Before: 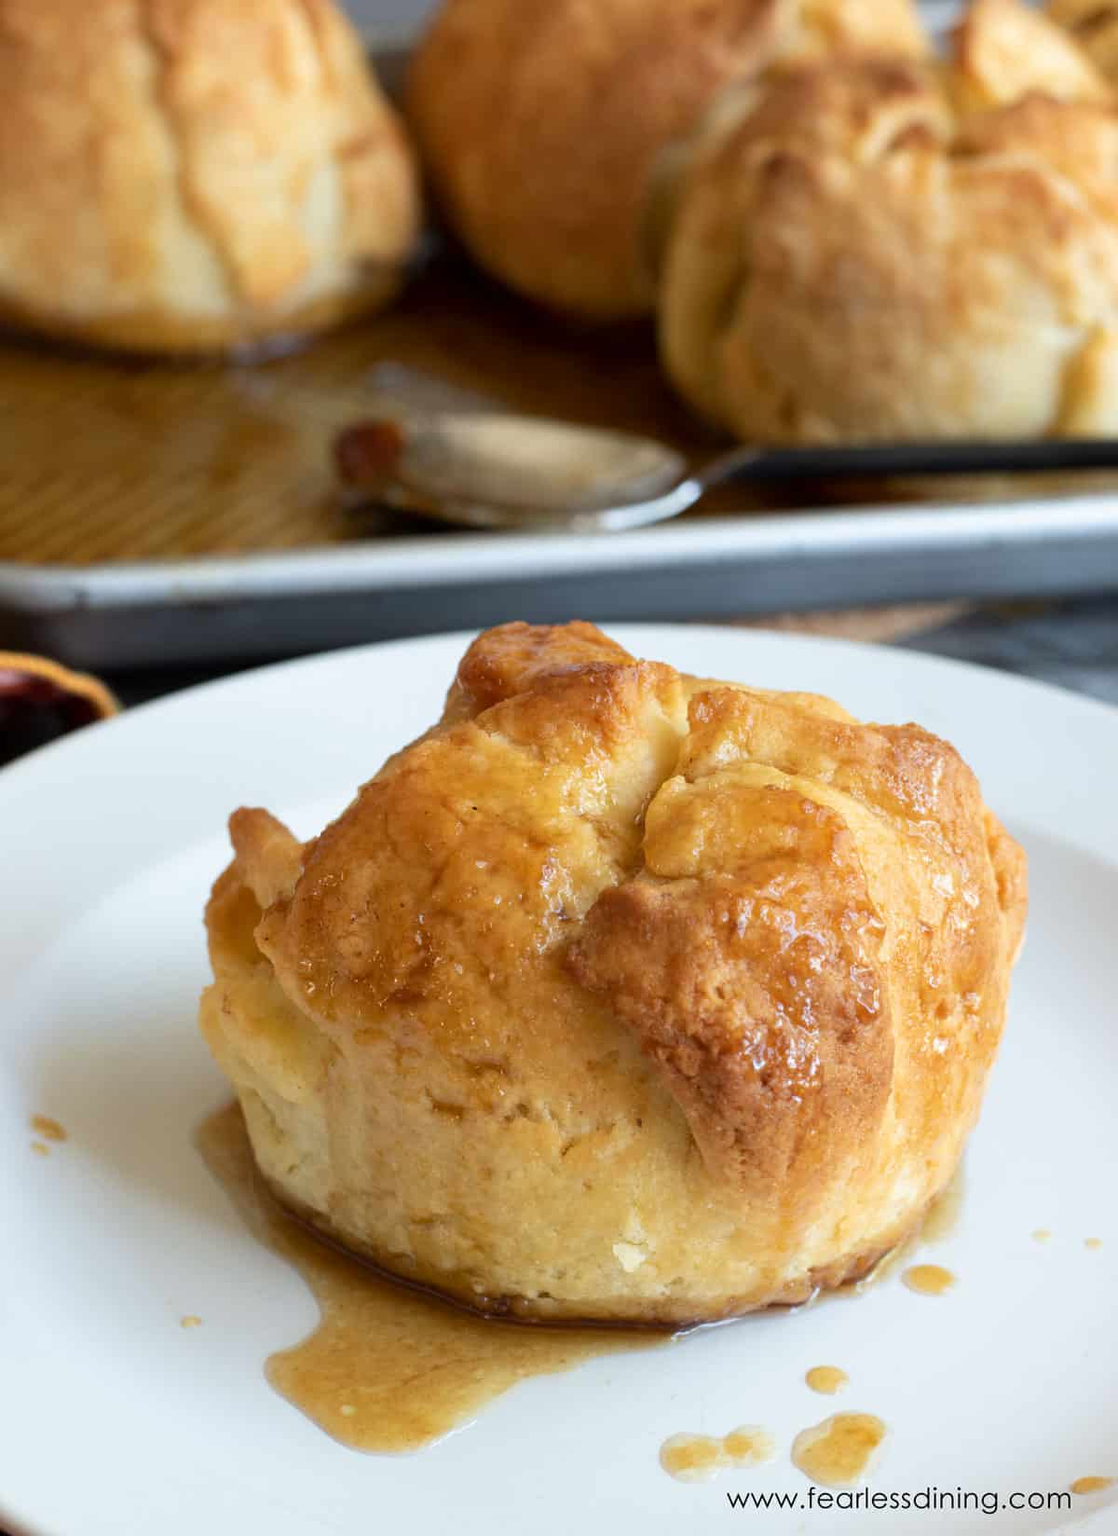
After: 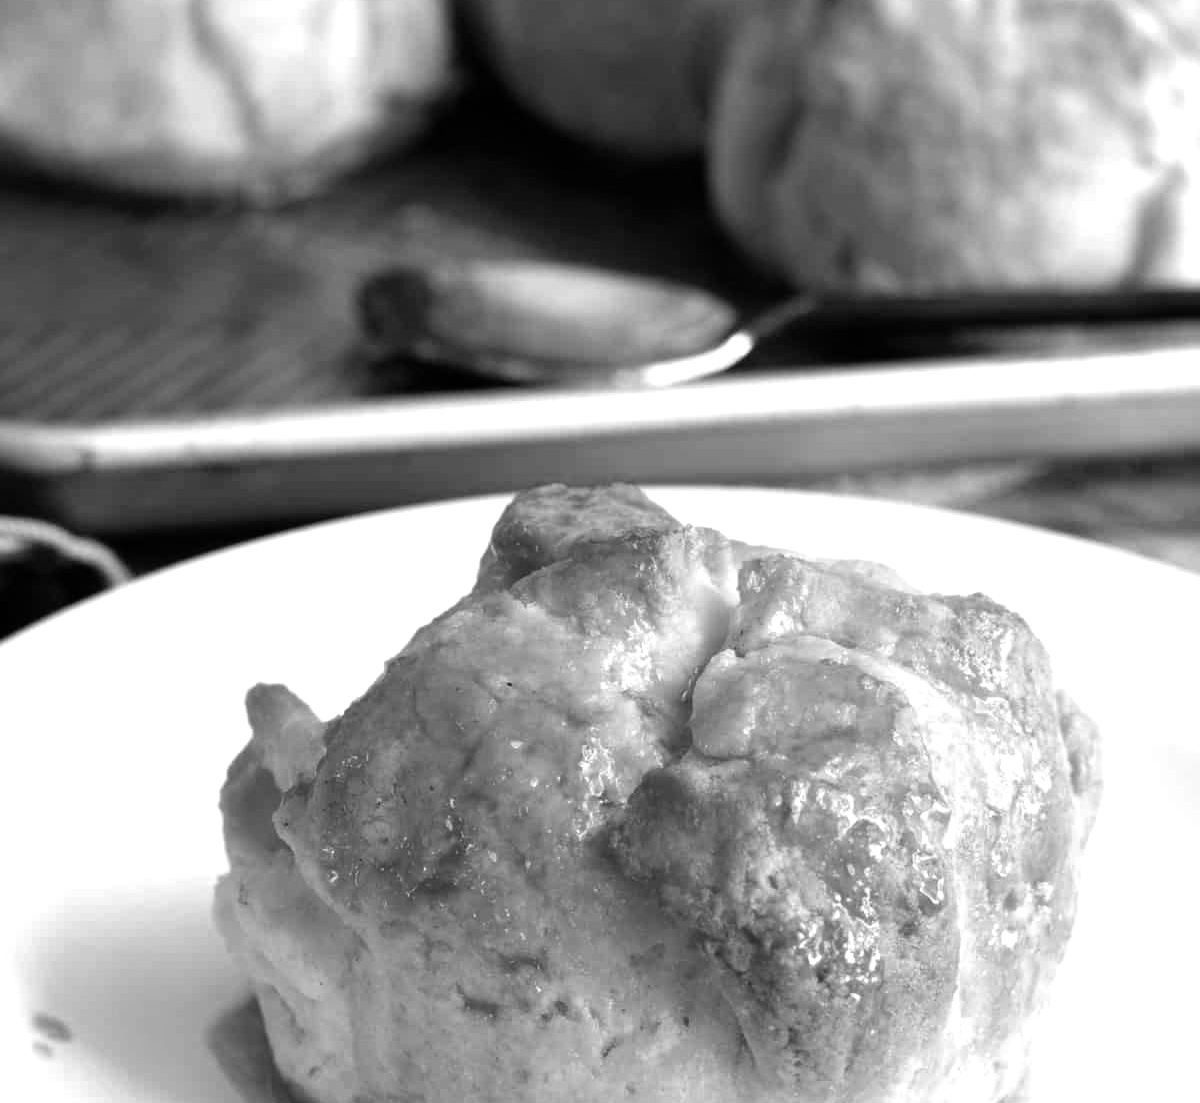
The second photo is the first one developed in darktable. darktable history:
velvia: on, module defaults
tone equalizer: -8 EV -0.785 EV, -7 EV -0.698 EV, -6 EV -0.623 EV, -5 EV -0.406 EV, -3 EV 0.377 EV, -2 EV 0.6 EV, -1 EV 0.685 EV, +0 EV 0.754 EV
color calibration: output gray [0.253, 0.26, 0.487, 0], illuminant custom, x 0.364, y 0.386, temperature 4525.23 K, saturation algorithm version 1 (2020)
crop: top 11.144%, bottom 21.896%
